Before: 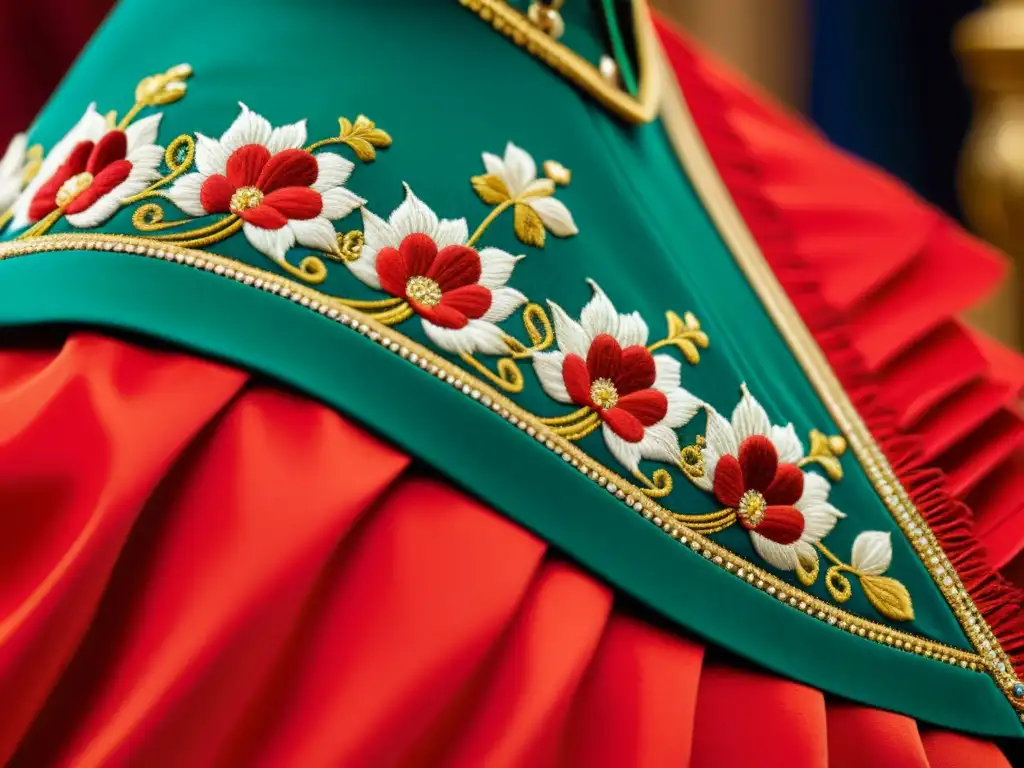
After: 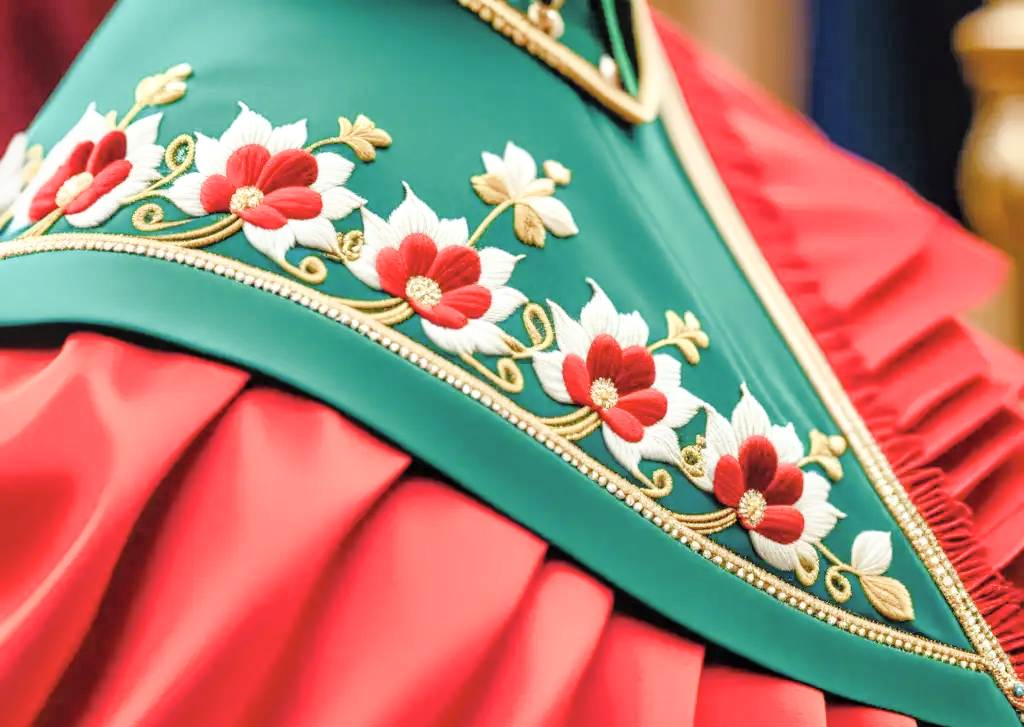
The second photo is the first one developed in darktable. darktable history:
tone curve: curves: ch0 [(0, 0) (0.003, 0.007) (0.011, 0.011) (0.025, 0.021) (0.044, 0.04) (0.069, 0.07) (0.1, 0.129) (0.136, 0.187) (0.177, 0.254) (0.224, 0.325) (0.277, 0.398) (0.335, 0.461) (0.399, 0.513) (0.468, 0.571) (0.543, 0.624) (0.623, 0.69) (0.709, 0.777) (0.801, 0.86) (0.898, 0.953) (1, 1)], color space Lab, independent channels, preserve colors none
local contrast: on, module defaults
tone equalizer: edges refinement/feathering 500, mask exposure compensation -1.57 EV, preserve details no
crop and rotate: top 0.011%, bottom 5.261%
filmic rgb: black relative exposure -7.65 EV, white relative exposure 4.56 EV, hardness 3.61
color balance rgb: linear chroma grading › global chroma -15.613%, perceptual saturation grading › global saturation 0.026%, perceptual saturation grading › highlights -29.271%, perceptual saturation grading › mid-tones 29.962%, perceptual saturation grading › shadows 58.869%
exposure: black level correction -0.005, exposure 1.005 EV, compensate exposure bias true, compensate highlight preservation false
